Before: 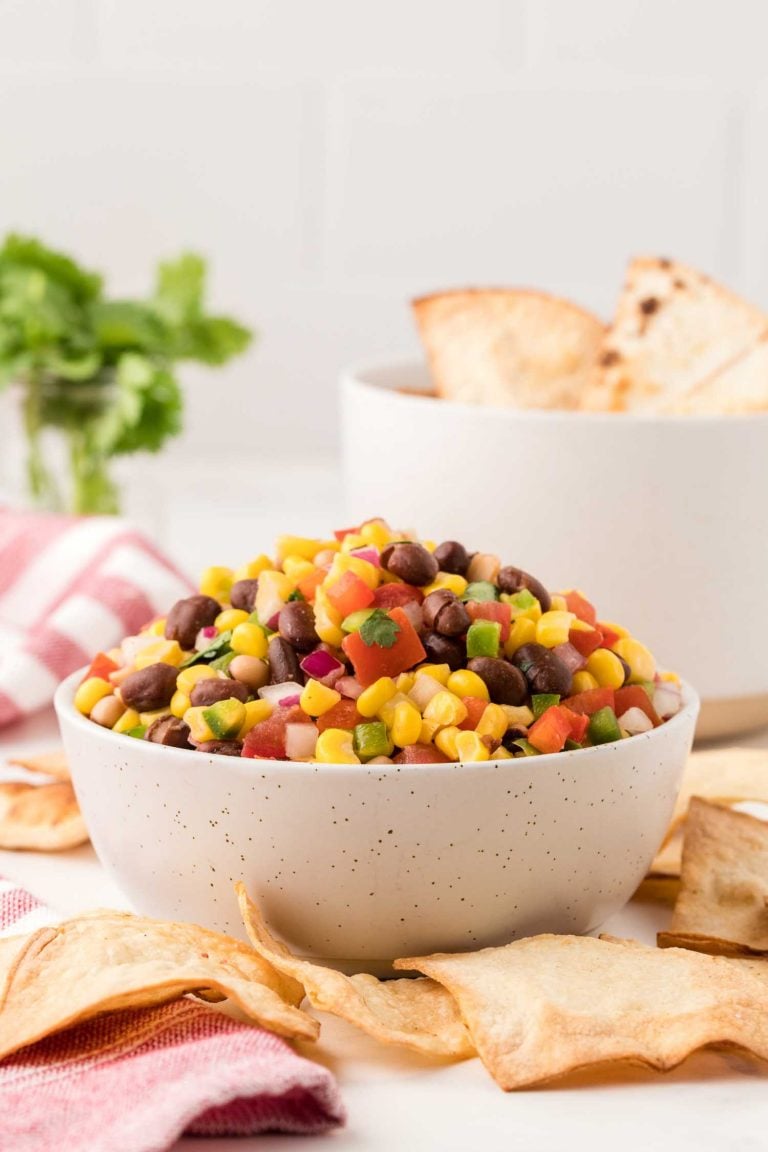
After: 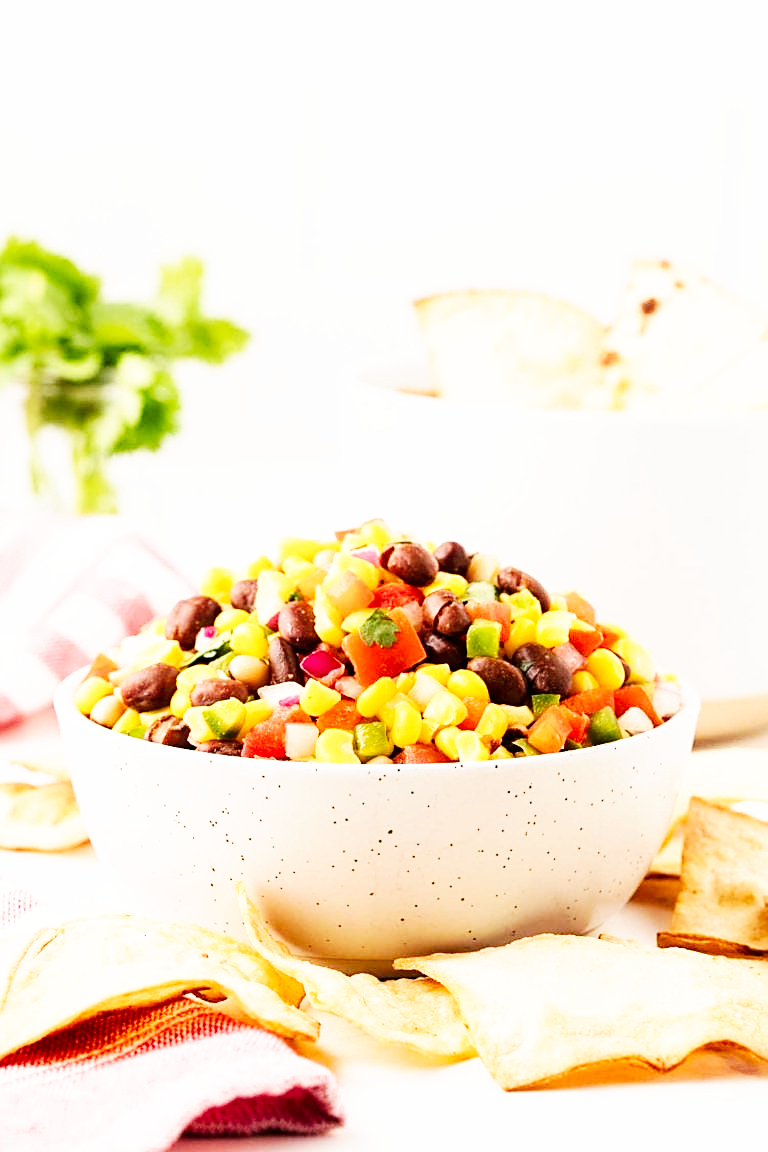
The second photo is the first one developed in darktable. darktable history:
sharpen: on, module defaults
base curve: curves: ch0 [(0, 0) (0.007, 0.004) (0.027, 0.03) (0.046, 0.07) (0.207, 0.54) (0.442, 0.872) (0.673, 0.972) (1, 1)], preserve colors none
